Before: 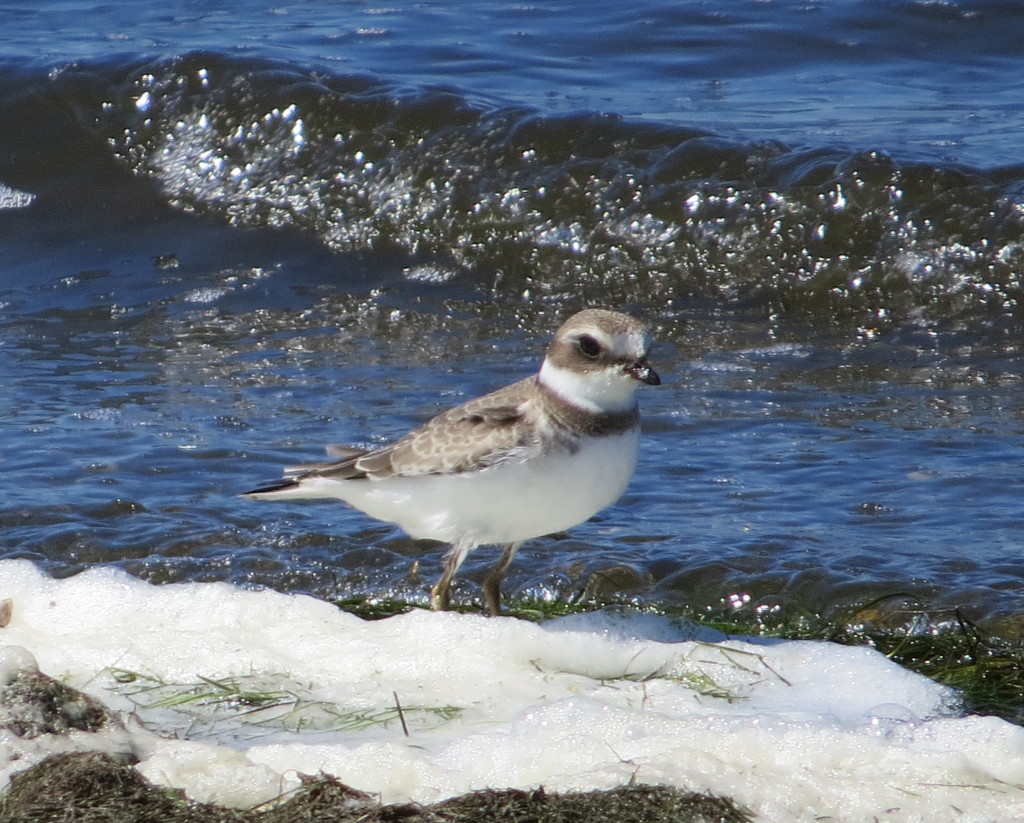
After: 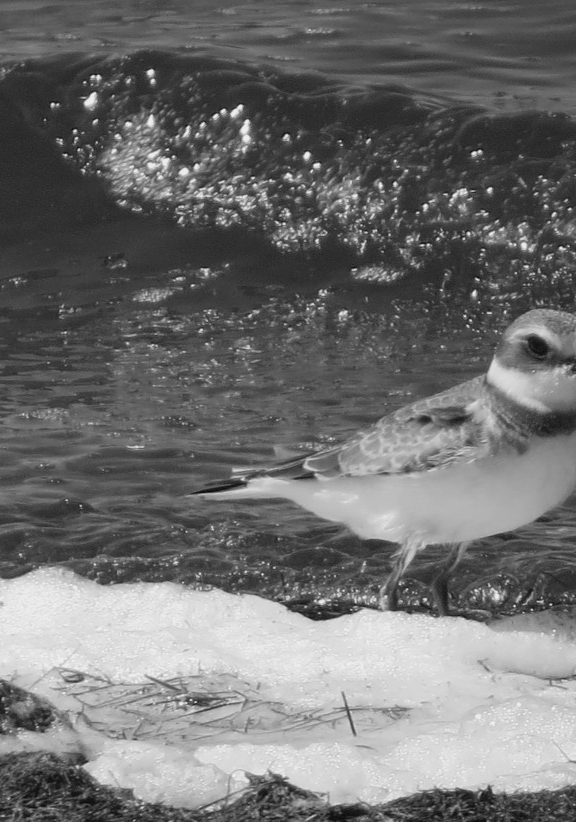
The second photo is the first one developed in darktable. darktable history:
crop: left 5.114%, right 38.589%
monochrome: a -74.22, b 78.2
